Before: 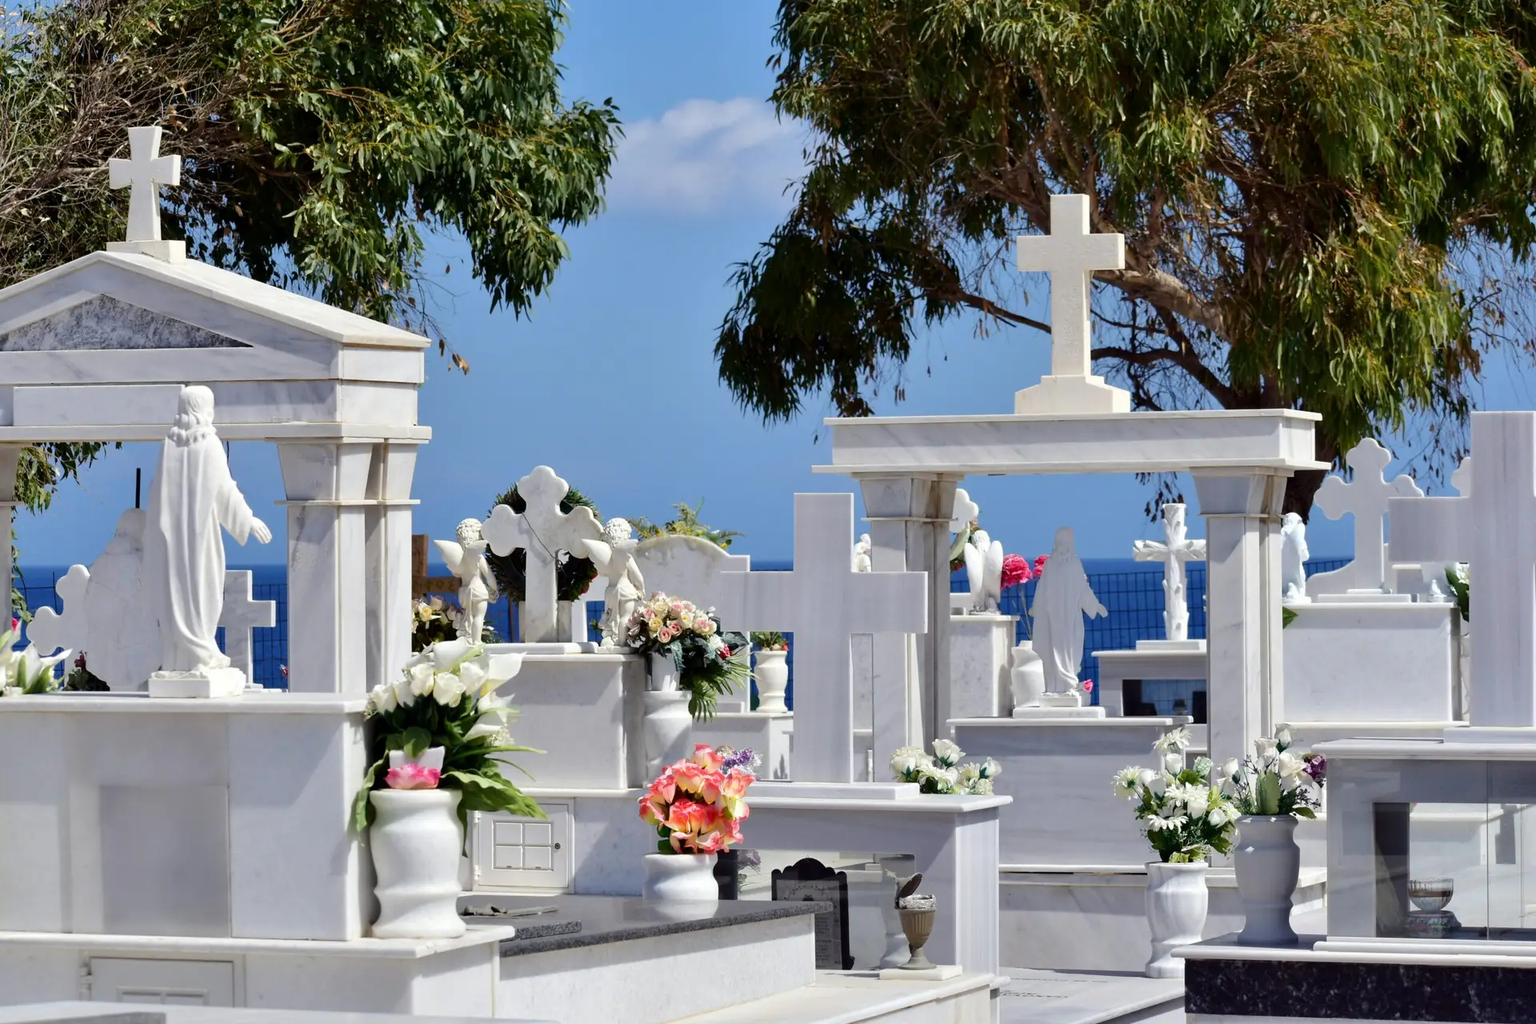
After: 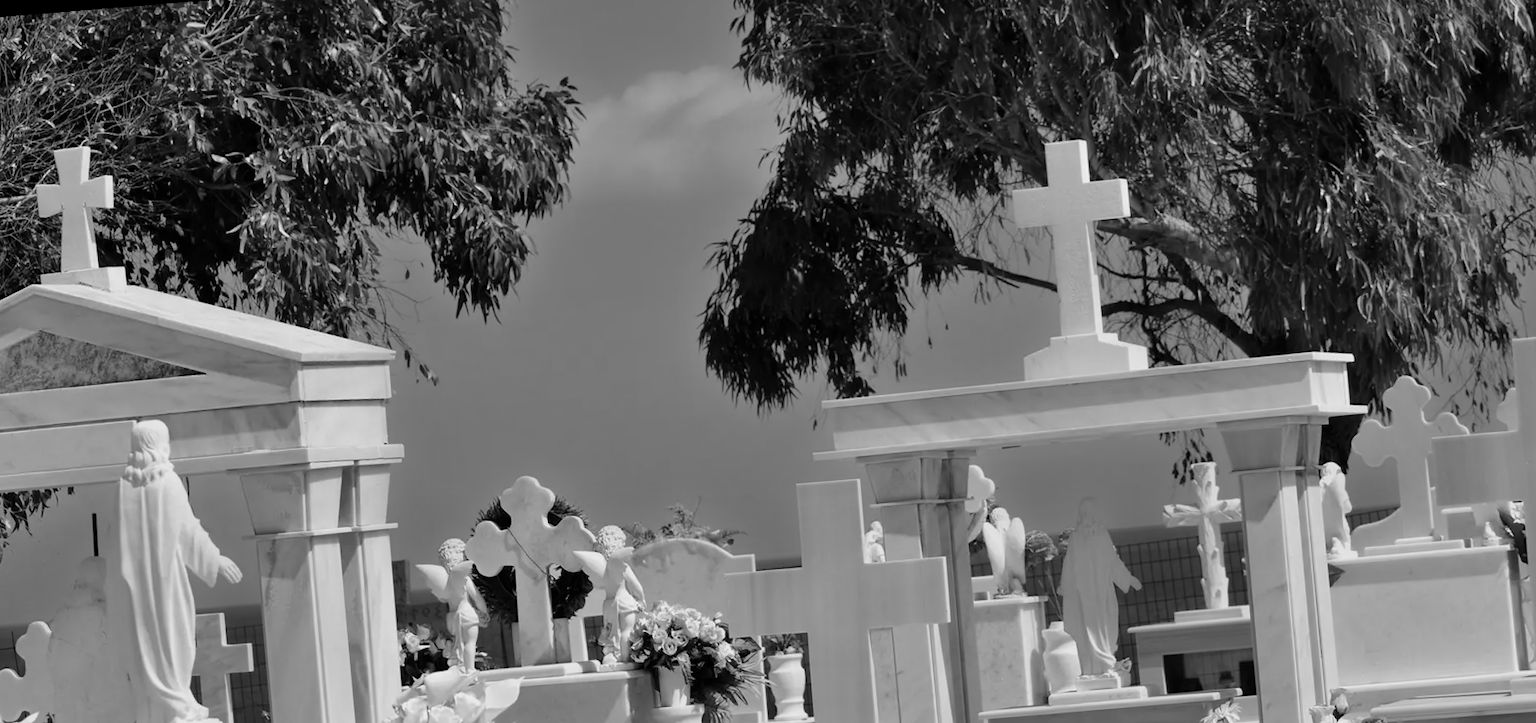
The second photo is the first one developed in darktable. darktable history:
monochrome: a 26.22, b 42.67, size 0.8
contrast brightness saturation: saturation 0.13
rotate and perspective: rotation -4.57°, crop left 0.054, crop right 0.944, crop top 0.087, crop bottom 0.914
crop: bottom 28.576%
